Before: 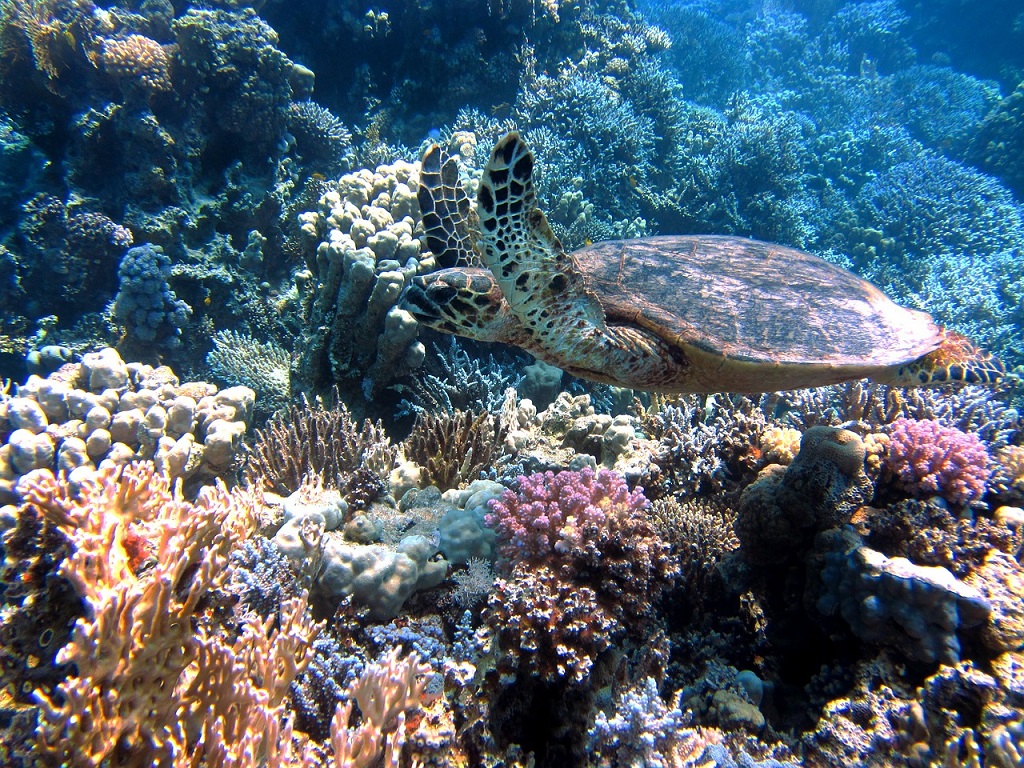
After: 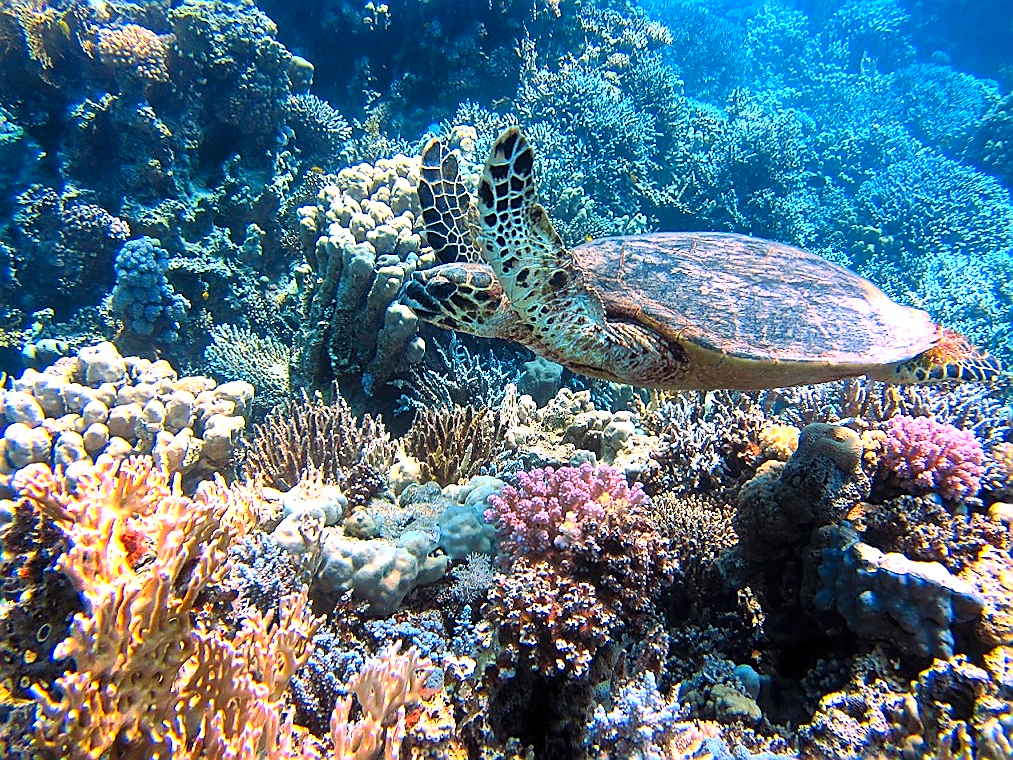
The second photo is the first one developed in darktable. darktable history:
sharpen: radius 1.4, amount 1.25, threshold 0.7
contrast brightness saturation: contrast 0.24, brightness 0.26, saturation 0.39
shadows and highlights: soften with gaussian
rotate and perspective: rotation 0.174°, lens shift (vertical) 0.013, lens shift (horizontal) 0.019, shear 0.001, automatic cropping original format, crop left 0.007, crop right 0.991, crop top 0.016, crop bottom 0.997
